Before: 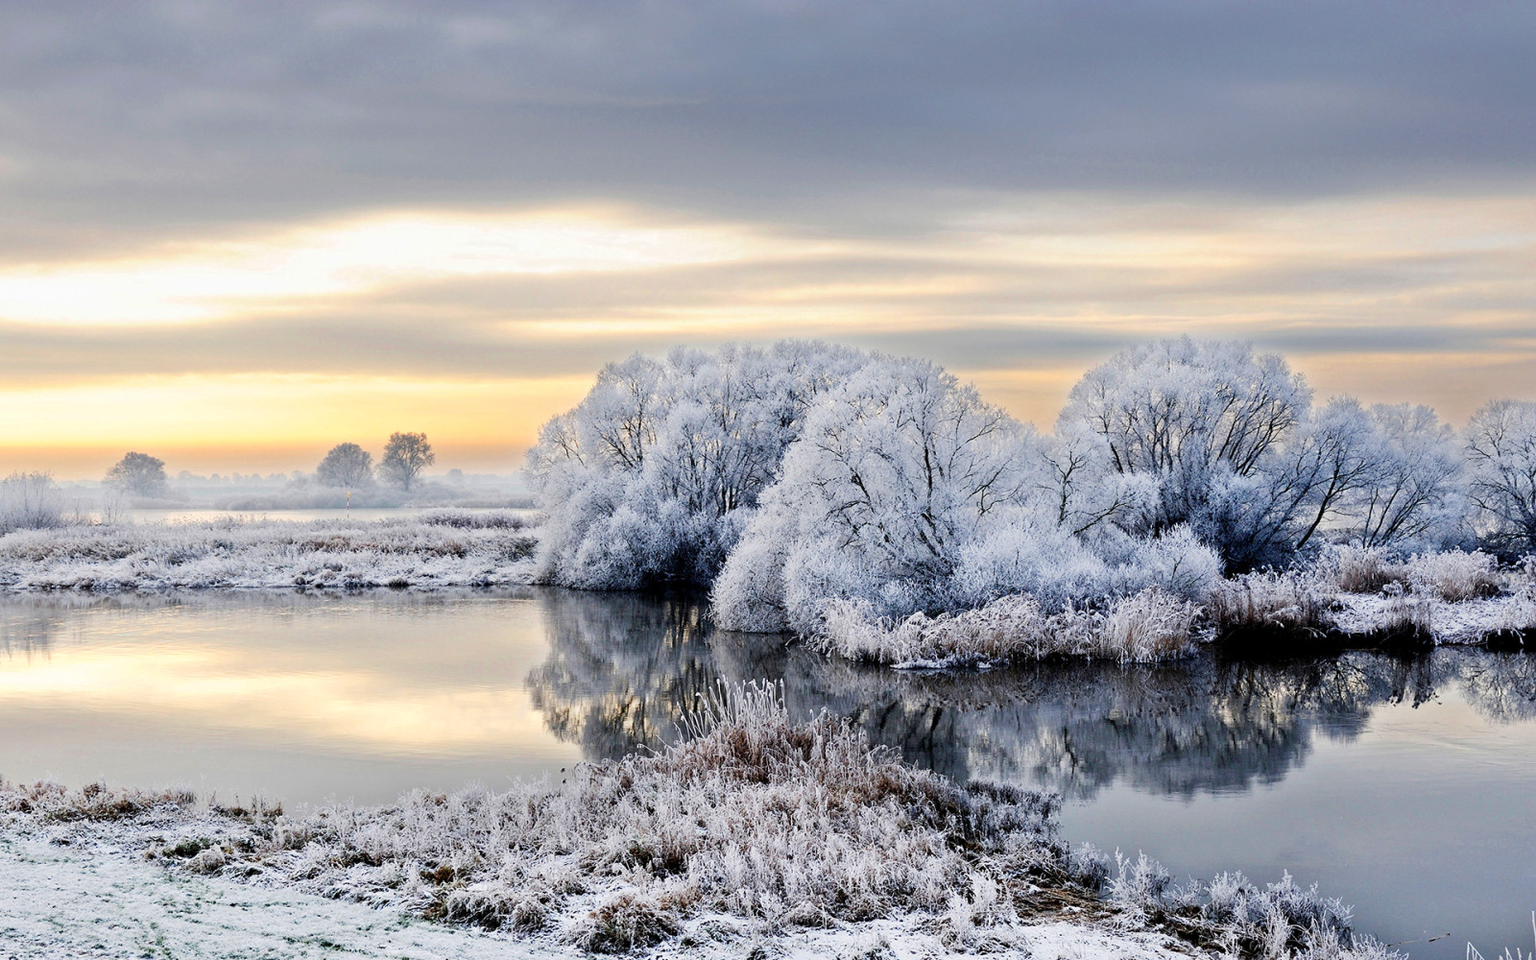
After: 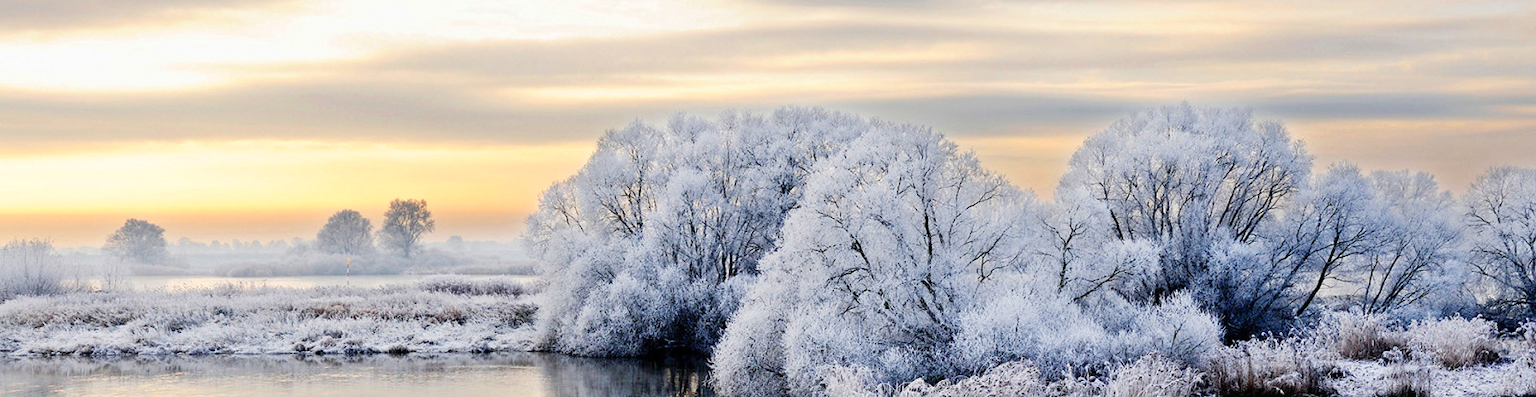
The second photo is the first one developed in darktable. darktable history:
crop and rotate: top 24.326%, bottom 34.227%
levels: levels [0, 0.478, 1]
